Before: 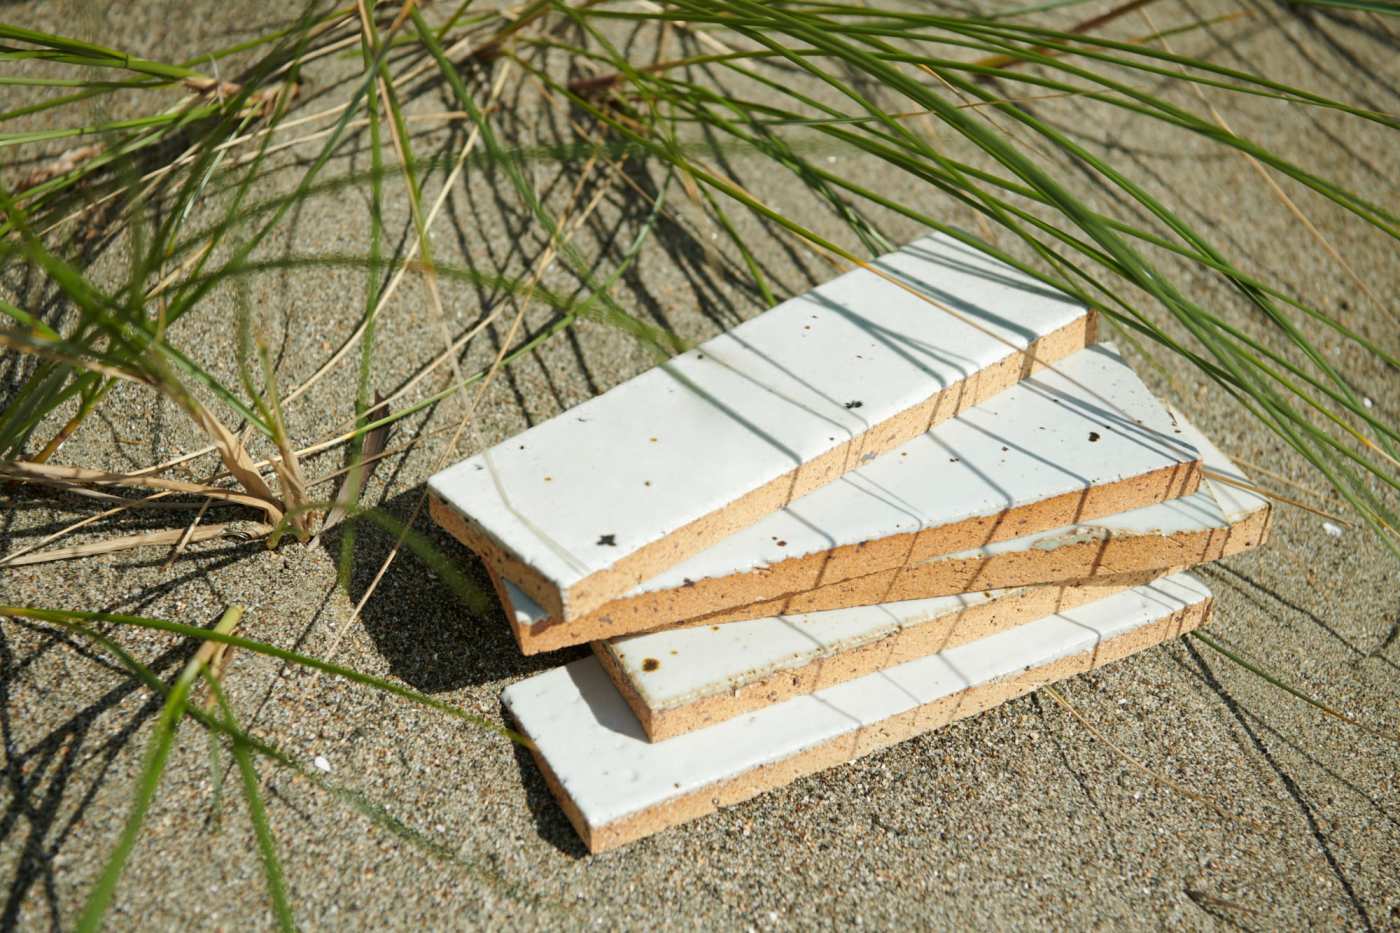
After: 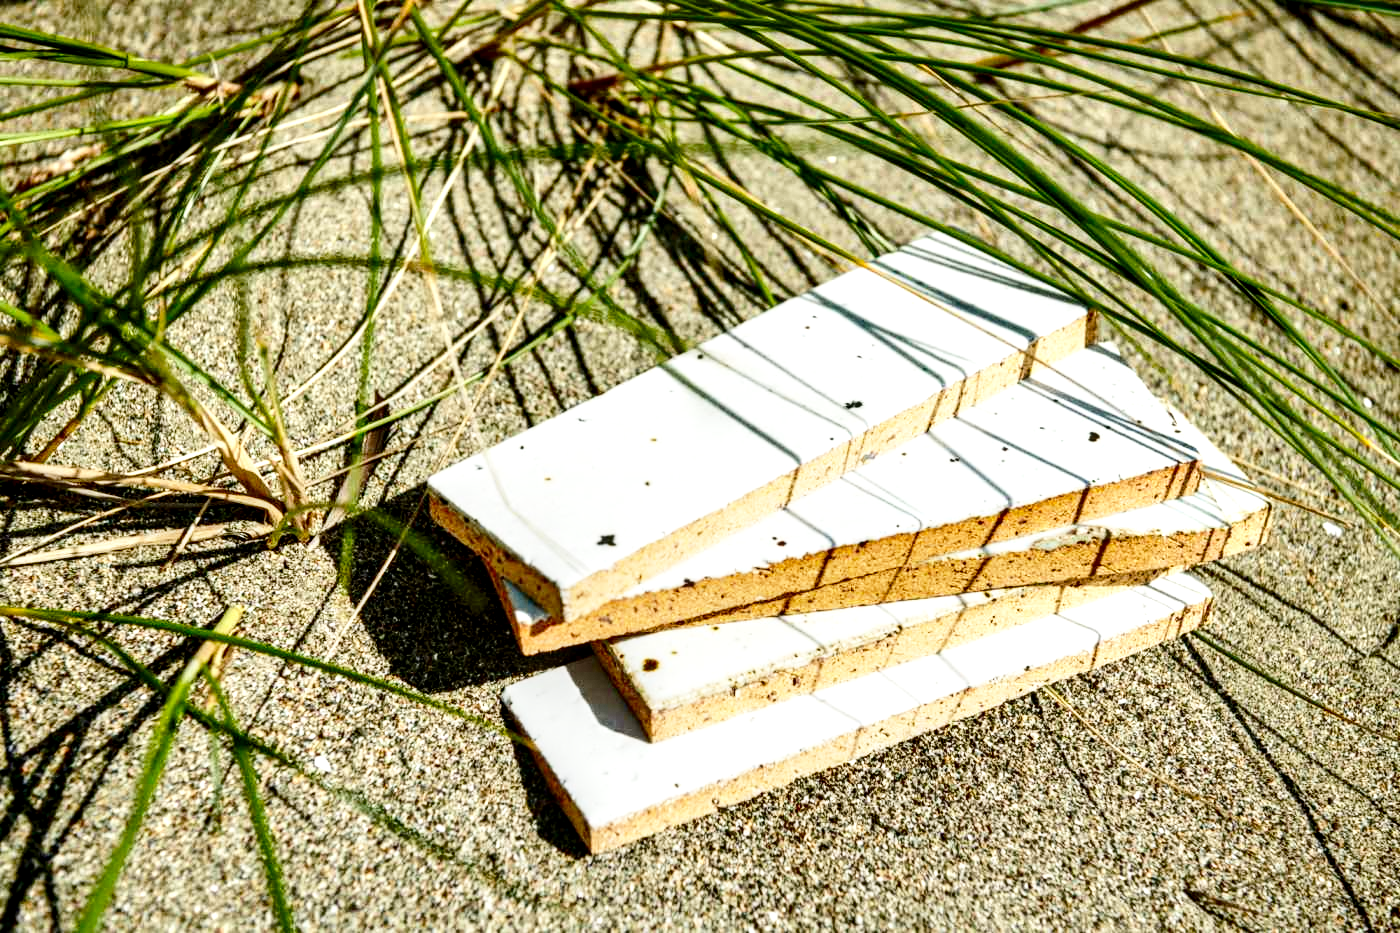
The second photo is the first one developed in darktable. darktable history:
shadows and highlights: soften with gaussian
contrast brightness saturation: contrast 0.19, brightness -0.11, saturation 0.21
base curve: curves: ch0 [(0, 0) (0.028, 0.03) (0.121, 0.232) (0.46, 0.748) (0.859, 0.968) (1, 1)], preserve colors none
local contrast: detail 160%
